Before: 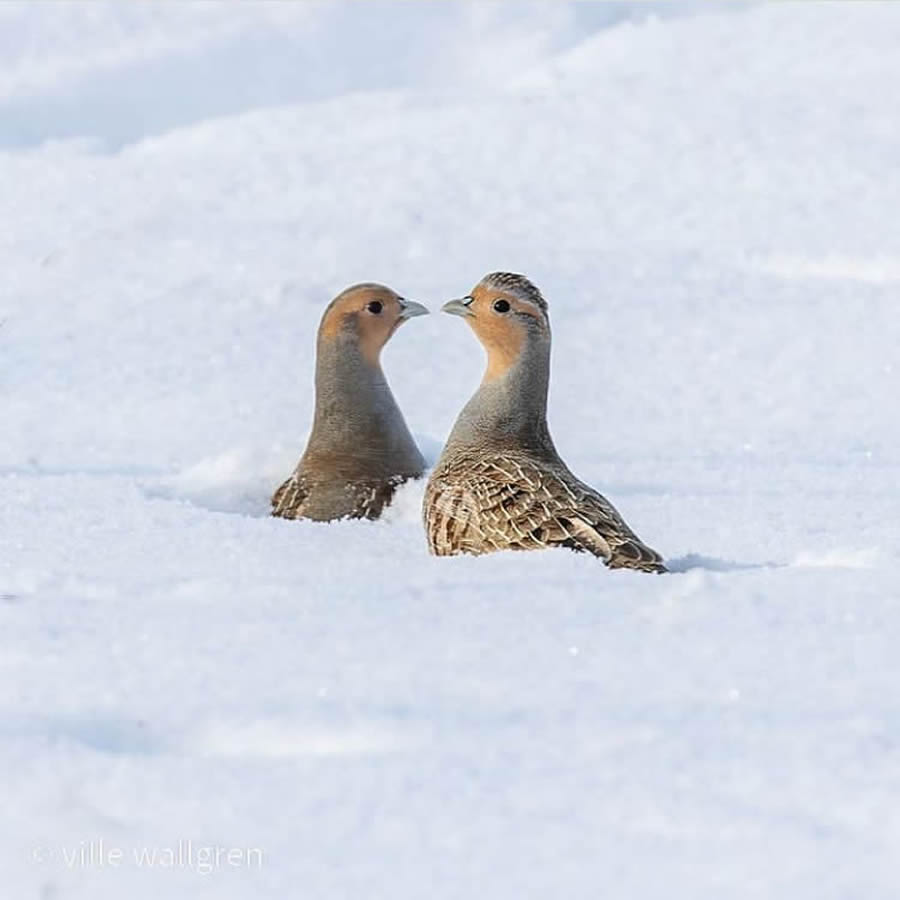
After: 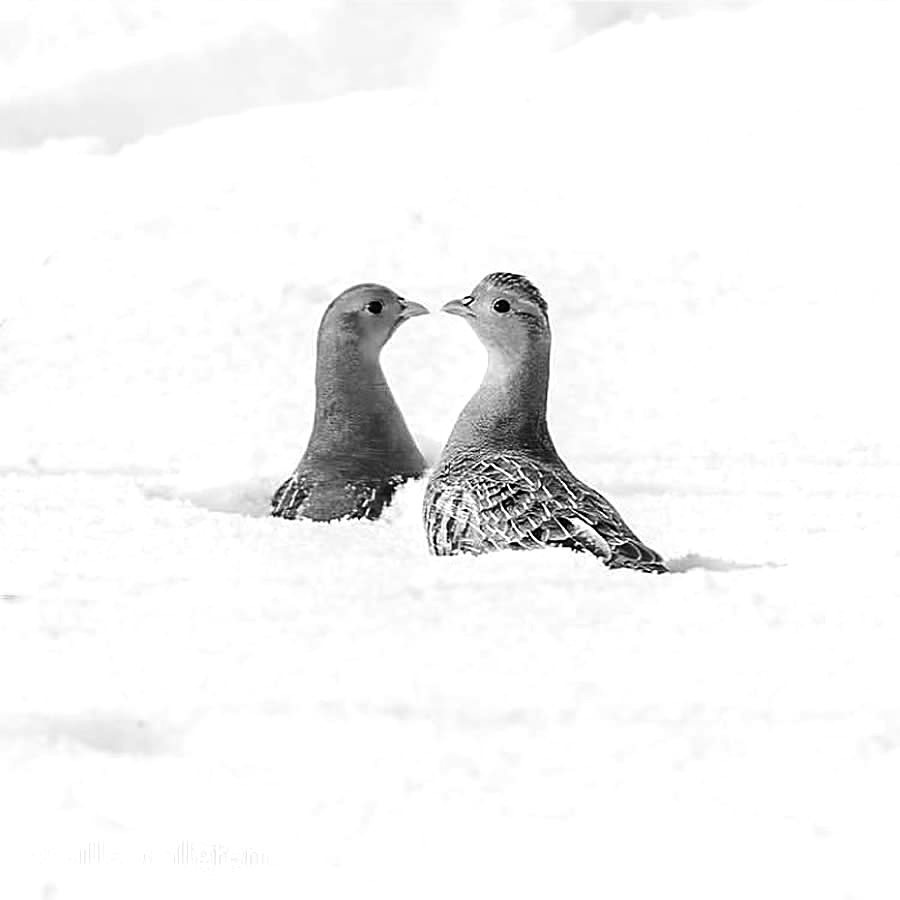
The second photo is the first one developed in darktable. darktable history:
tone equalizer: -8 EV -0.75 EV, -7 EV -0.7 EV, -6 EV -0.6 EV, -5 EV -0.4 EV, -3 EV 0.4 EV, -2 EV 0.6 EV, -1 EV 0.7 EV, +0 EV 0.75 EV, edges refinement/feathering 500, mask exposure compensation -1.57 EV, preserve details no
sharpen: radius 1.864, amount 0.398, threshold 1.271
monochrome: a 73.58, b 64.21
